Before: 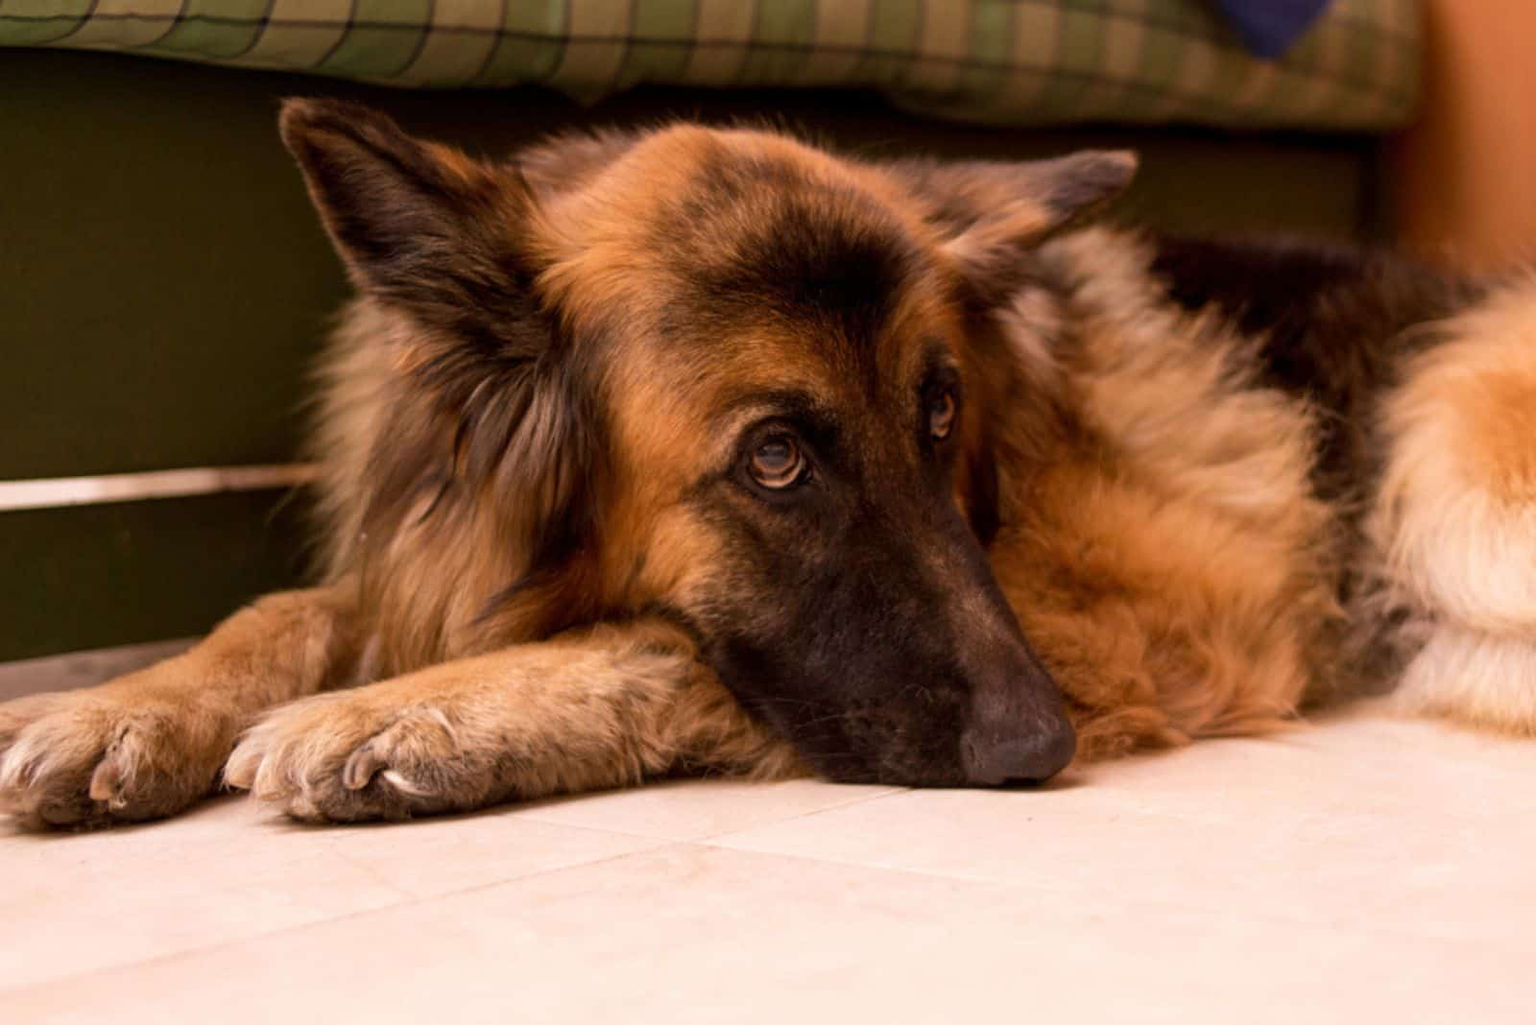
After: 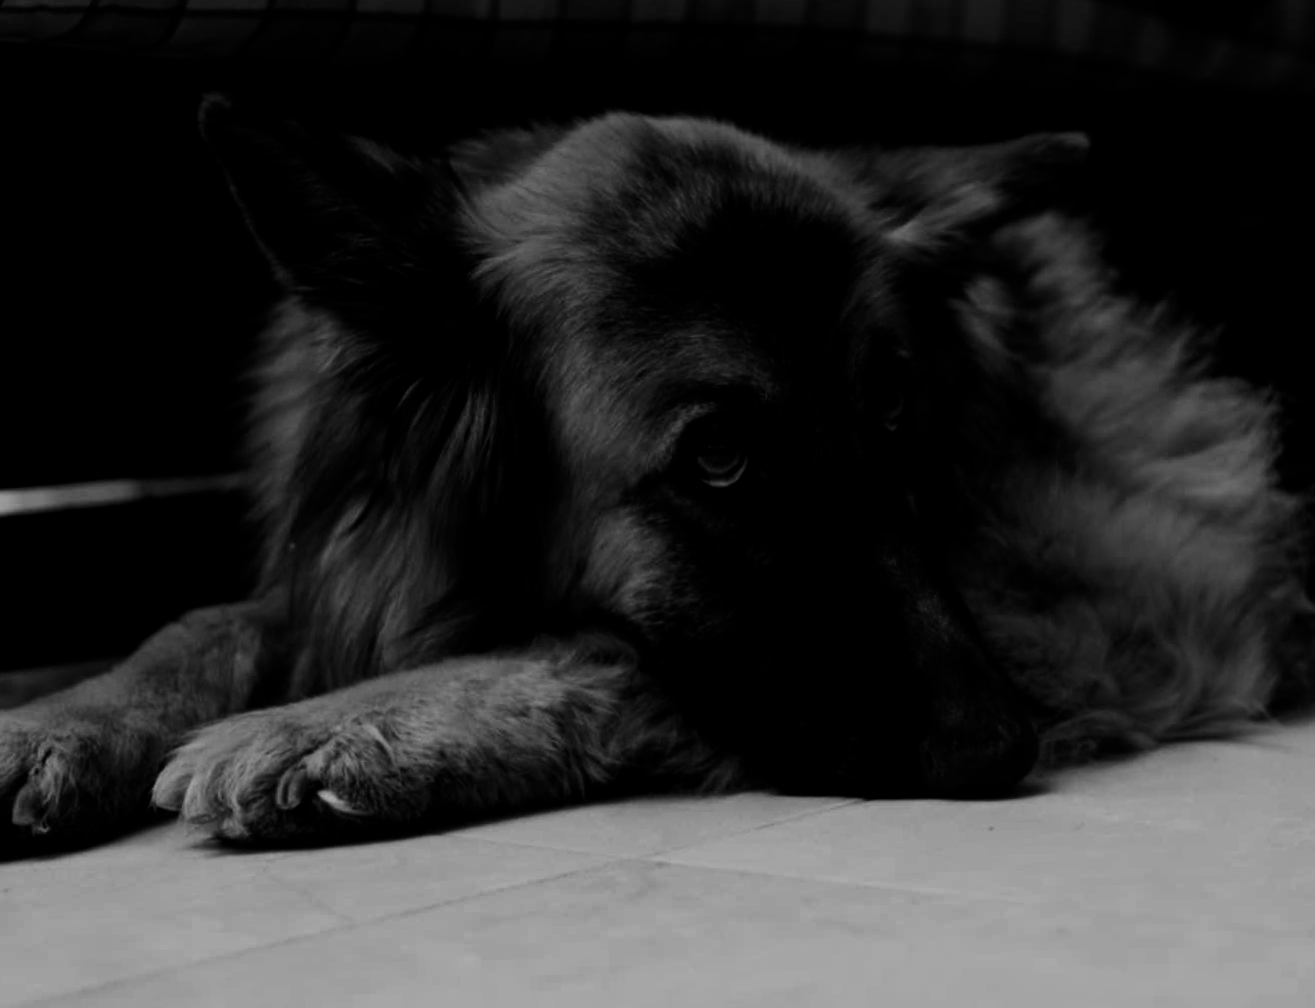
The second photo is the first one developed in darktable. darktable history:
crop and rotate: angle 1°, left 4.281%, top 0.642%, right 11.383%, bottom 2.486%
contrast brightness saturation: contrast 0.02, brightness -1, saturation -1
filmic rgb: black relative exposure -7.5 EV, white relative exposure 5 EV, hardness 3.31, contrast 1.3, contrast in shadows safe
levels: levels [0, 0.476, 0.951]
